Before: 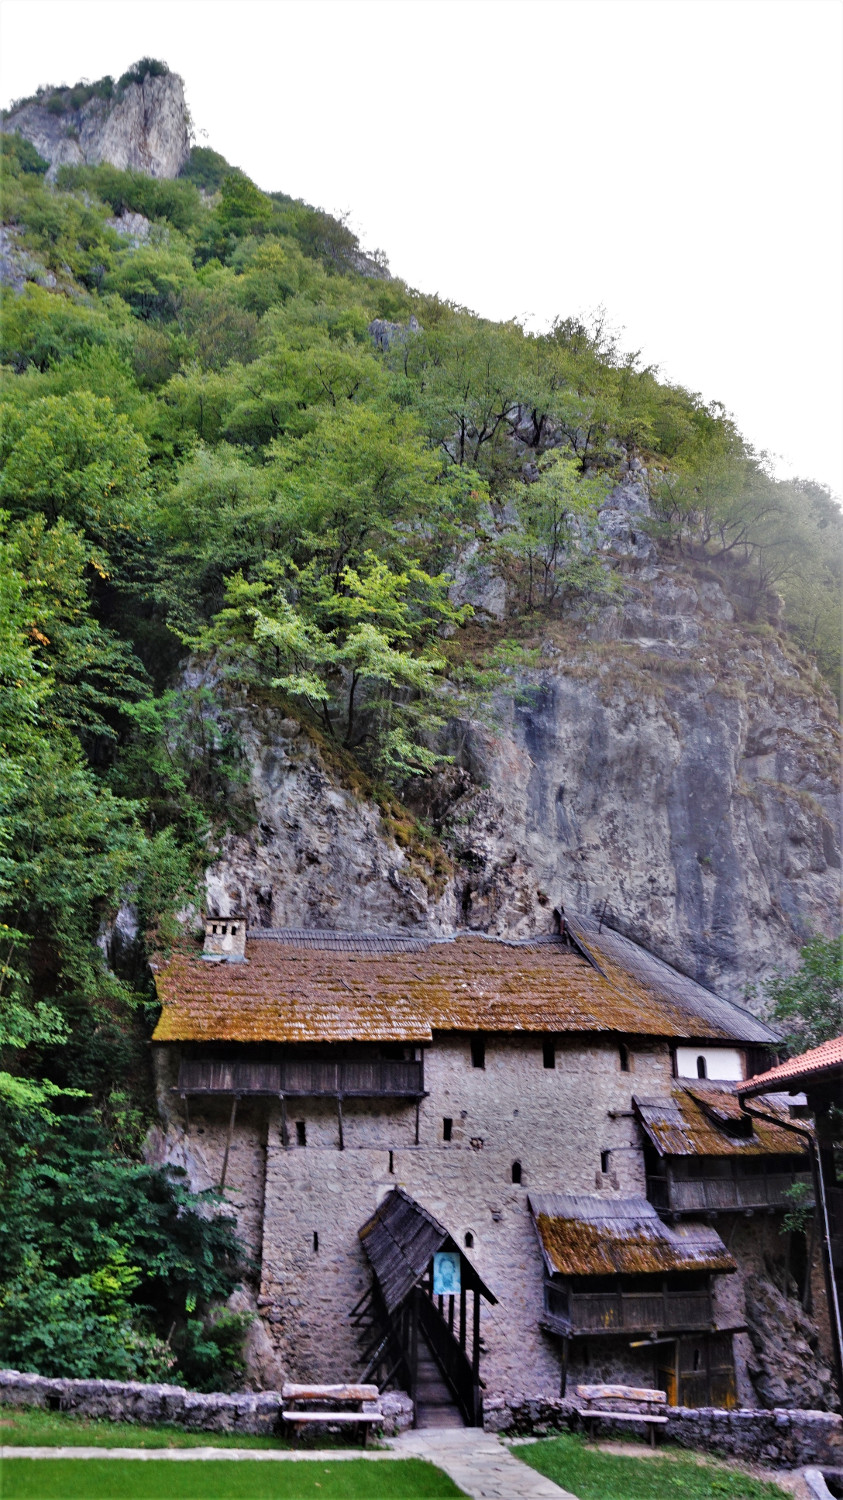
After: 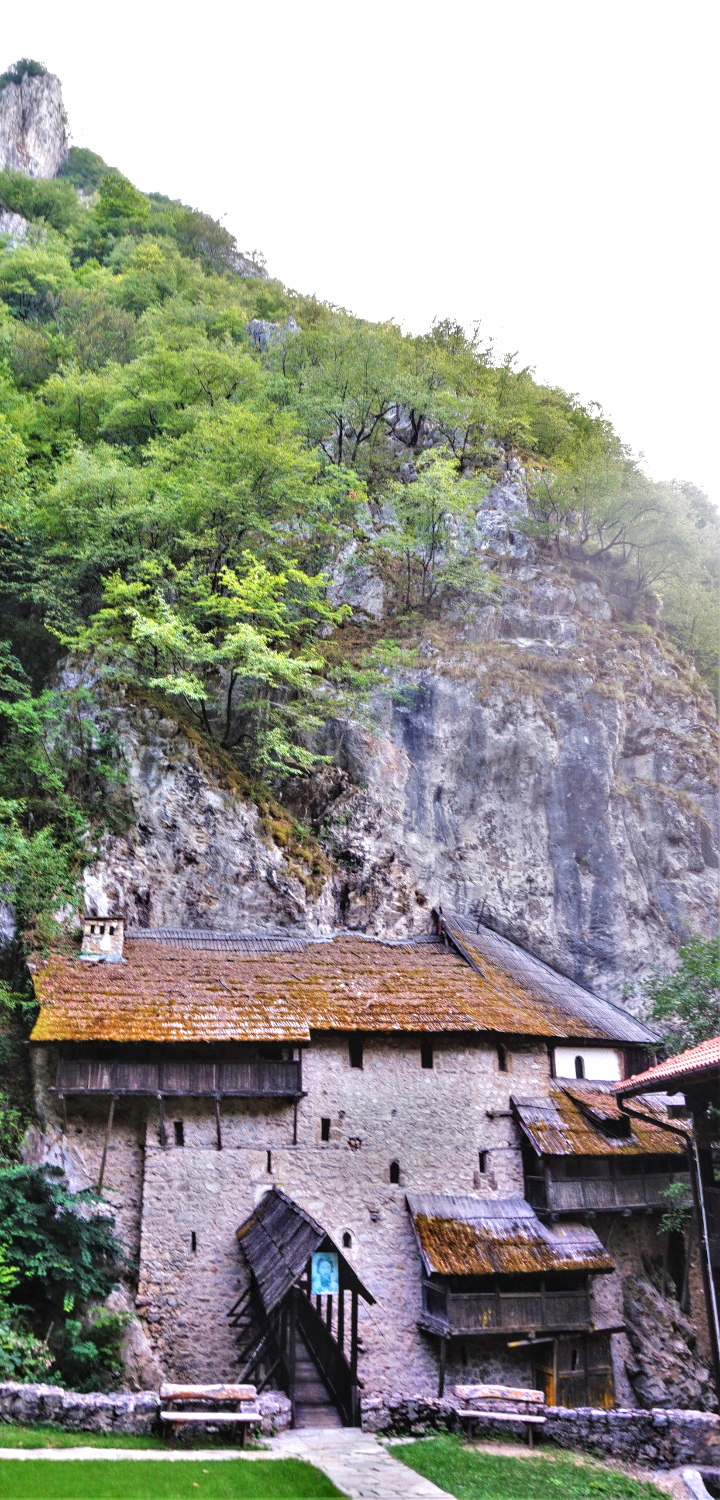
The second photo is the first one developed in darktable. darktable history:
exposure: exposure 0.74 EV, compensate highlight preservation false
crop and rotate: left 14.584%
local contrast: detail 110%
